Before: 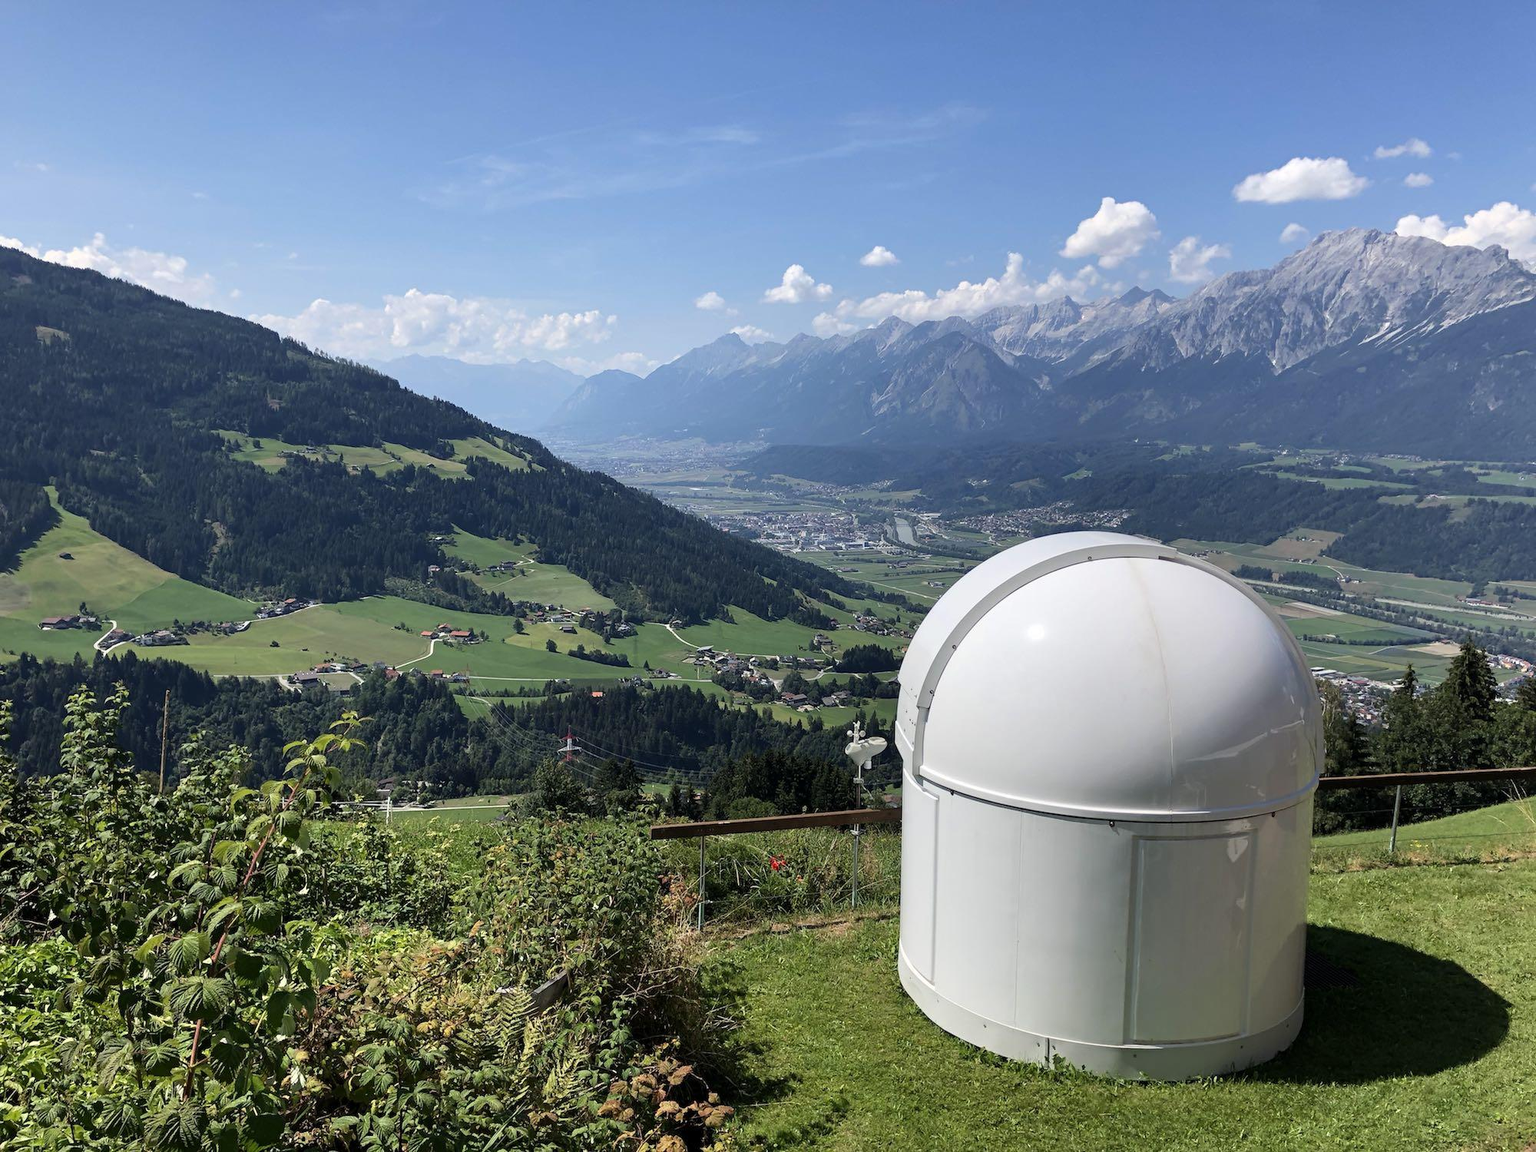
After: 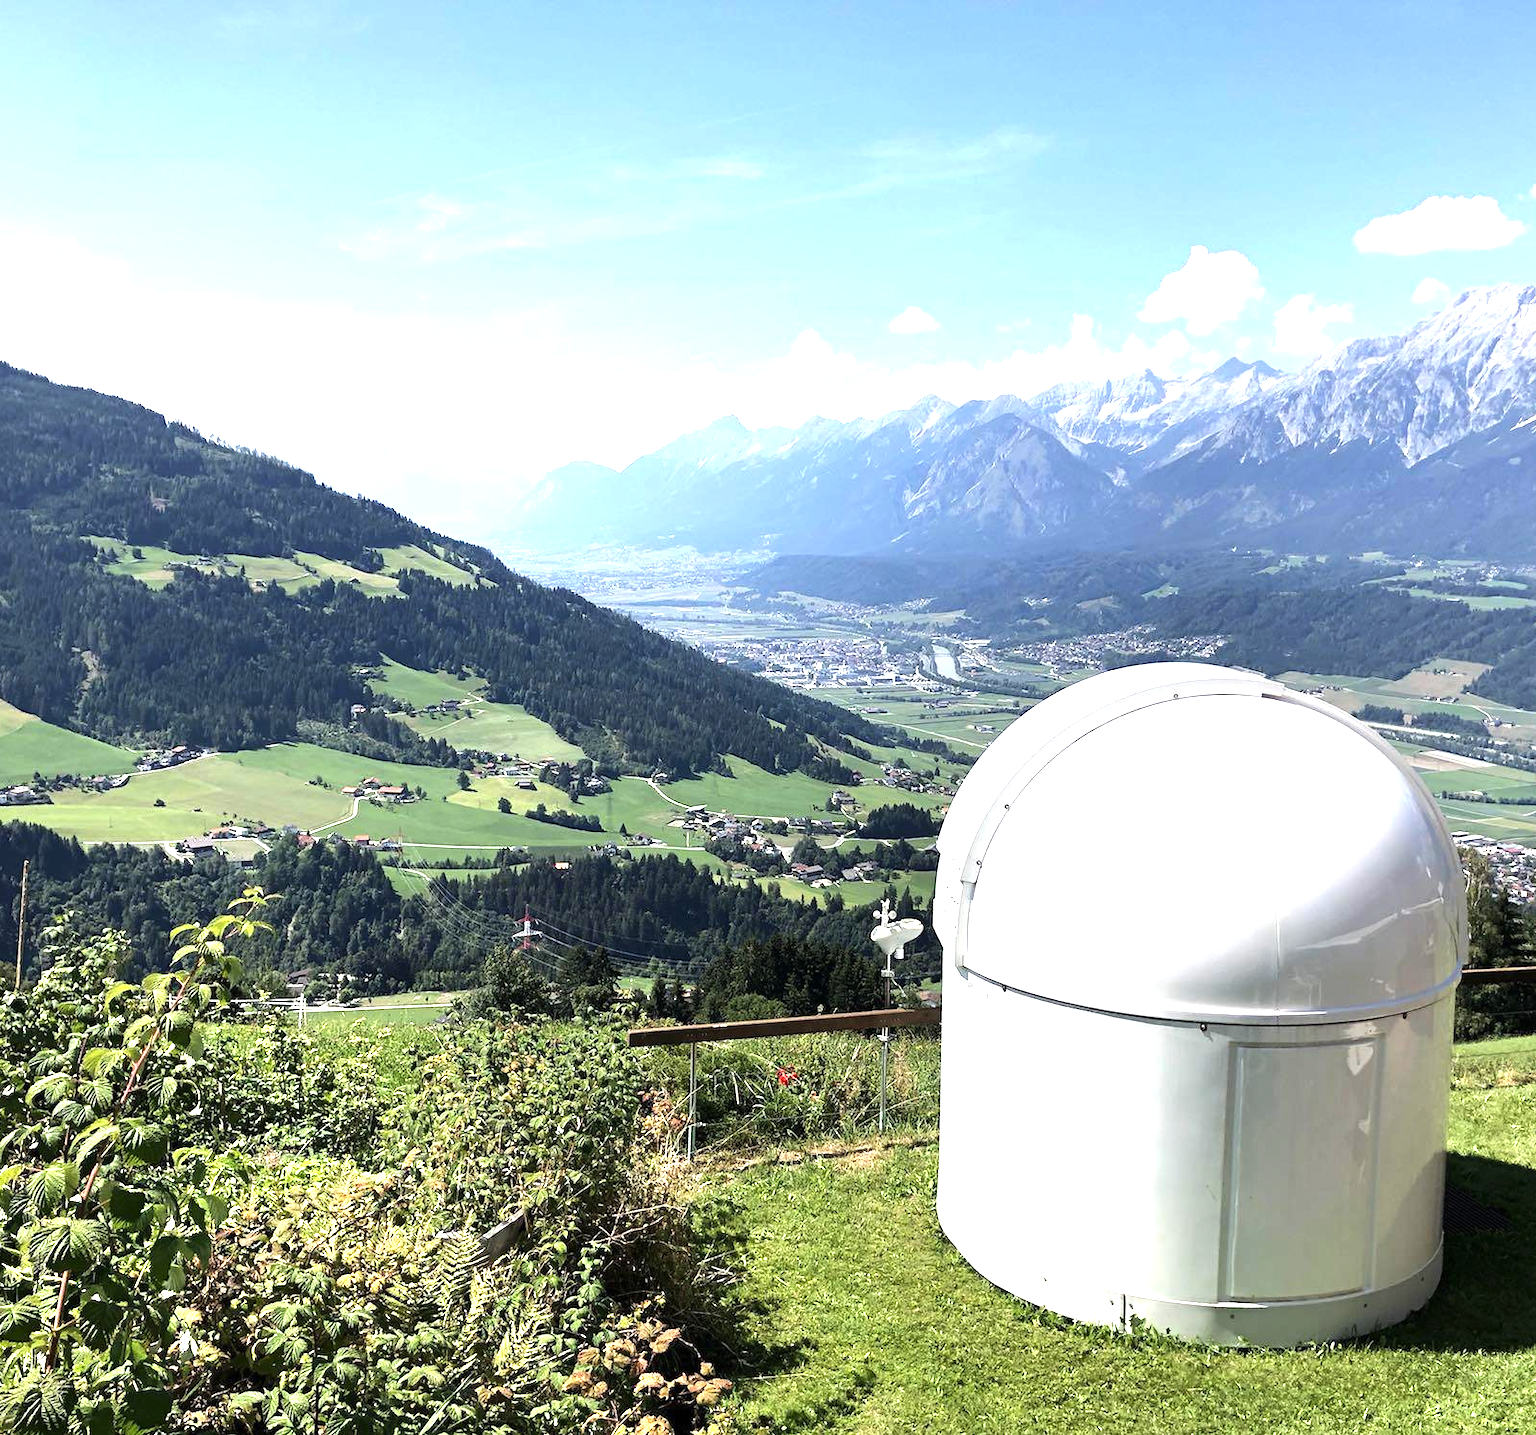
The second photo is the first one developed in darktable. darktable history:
crop and rotate: left 9.597%, right 10.195%
tone equalizer: -8 EV -0.417 EV, -7 EV -0.389 EV, -6 EV -0.333 EV, -5 EV -0.222 EV, -3 EV 0.222 EV, -2 EV 0.333 EV, -1 EV 0.389 EV, +0 EV 0.417 EV, edges refinement/feathering 500, mask exposure compensation -1.57 EV, preserve details no
exposure: black level correction 0, exposure 1.1 EV, compensate exposure bias true, compensate highlight preservation false
